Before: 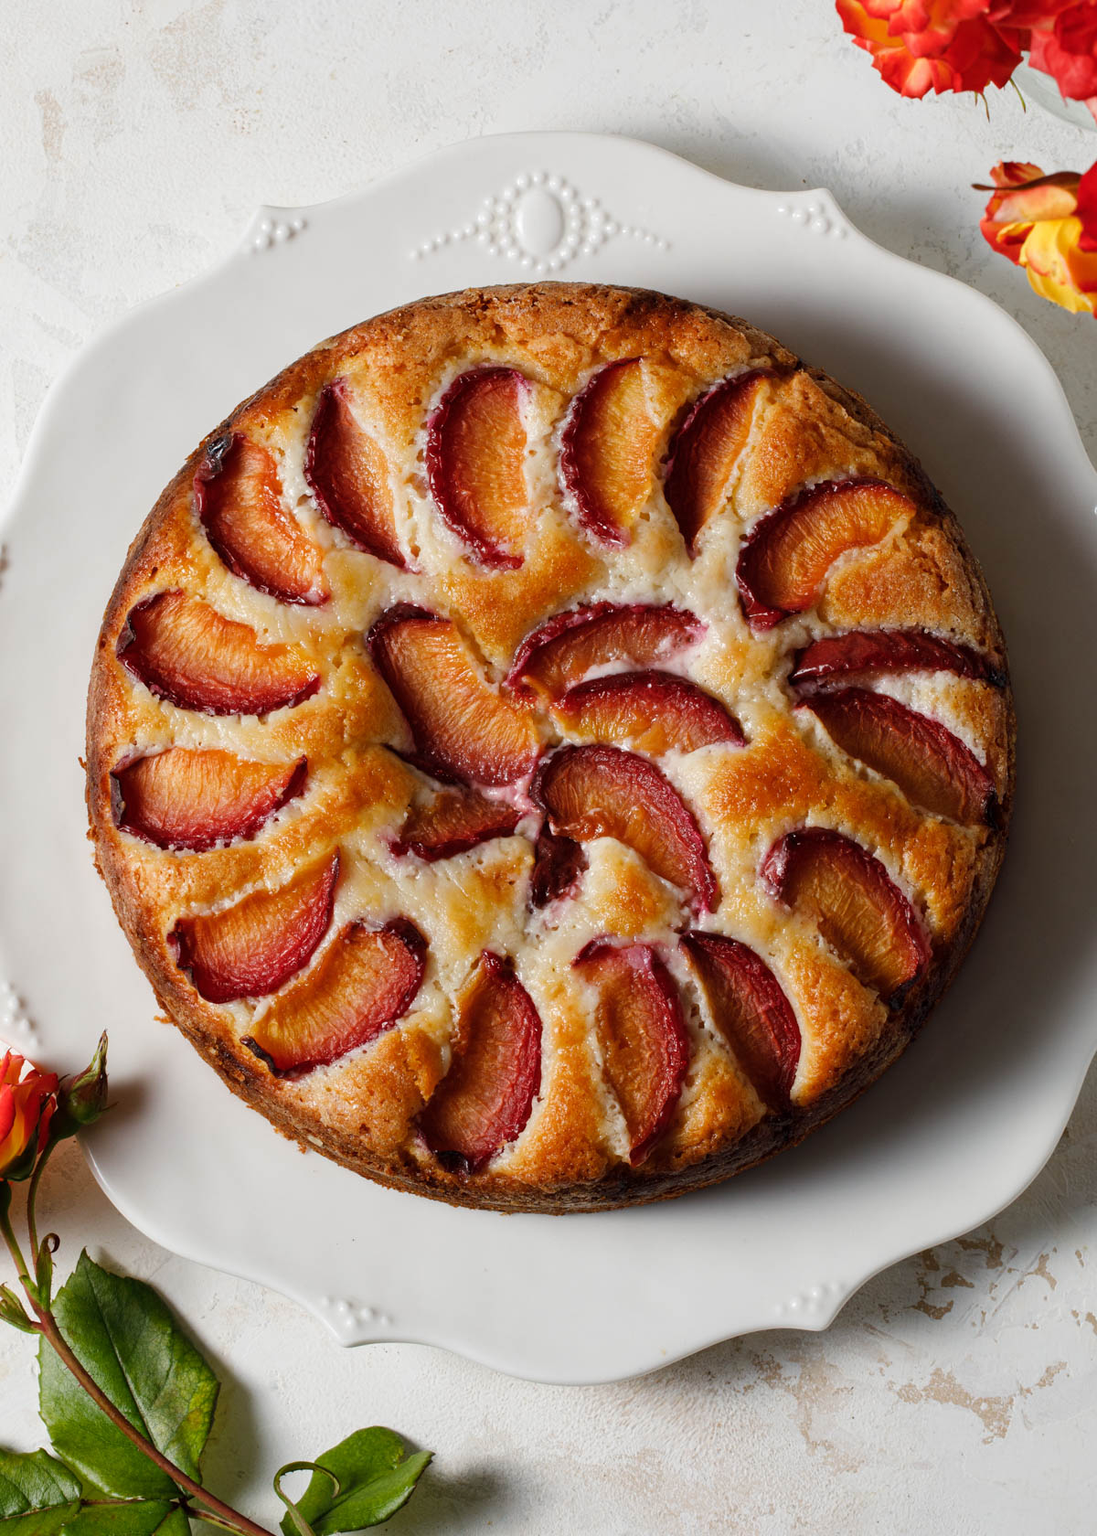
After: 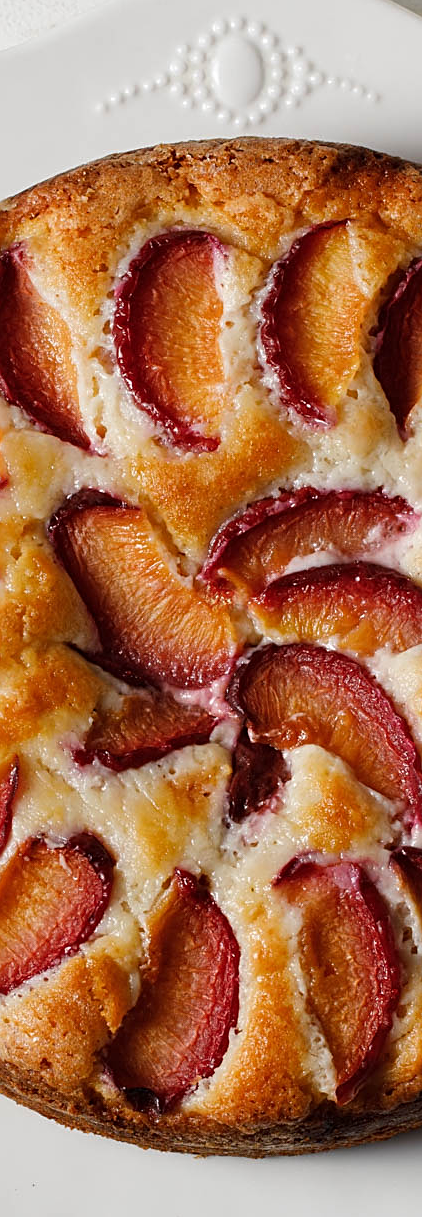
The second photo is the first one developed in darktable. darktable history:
crop and rotate: left 29.476%, top 10.214%, right 35.32%, bottom 17.333%
white balance: emerald 1
sharpen: on, module defaults
